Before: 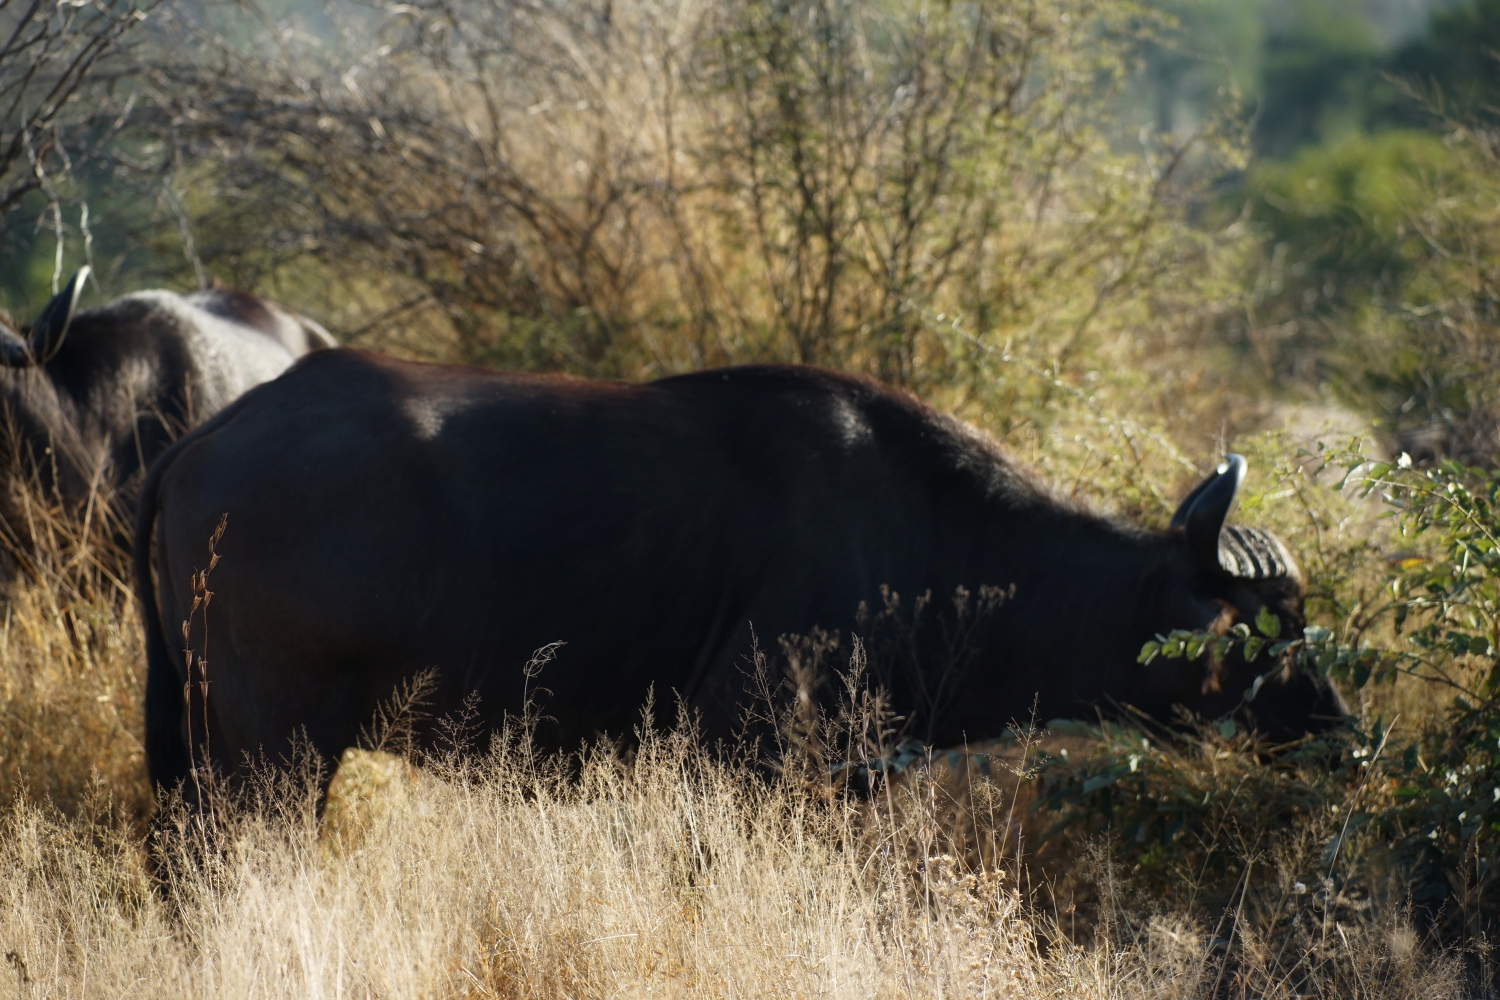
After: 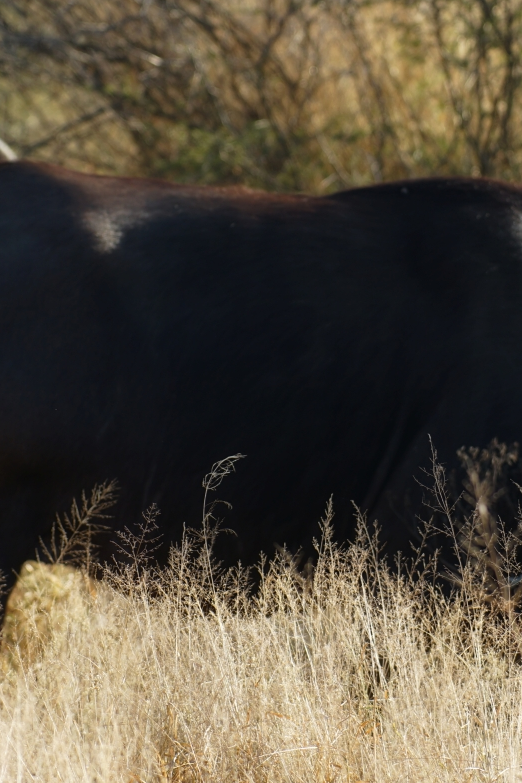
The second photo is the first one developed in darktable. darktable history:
crop and rotate: left 21.455%, top 18.731%, right 43.693%, bottom 2.968%
exposure: compensate highlight preservation false
